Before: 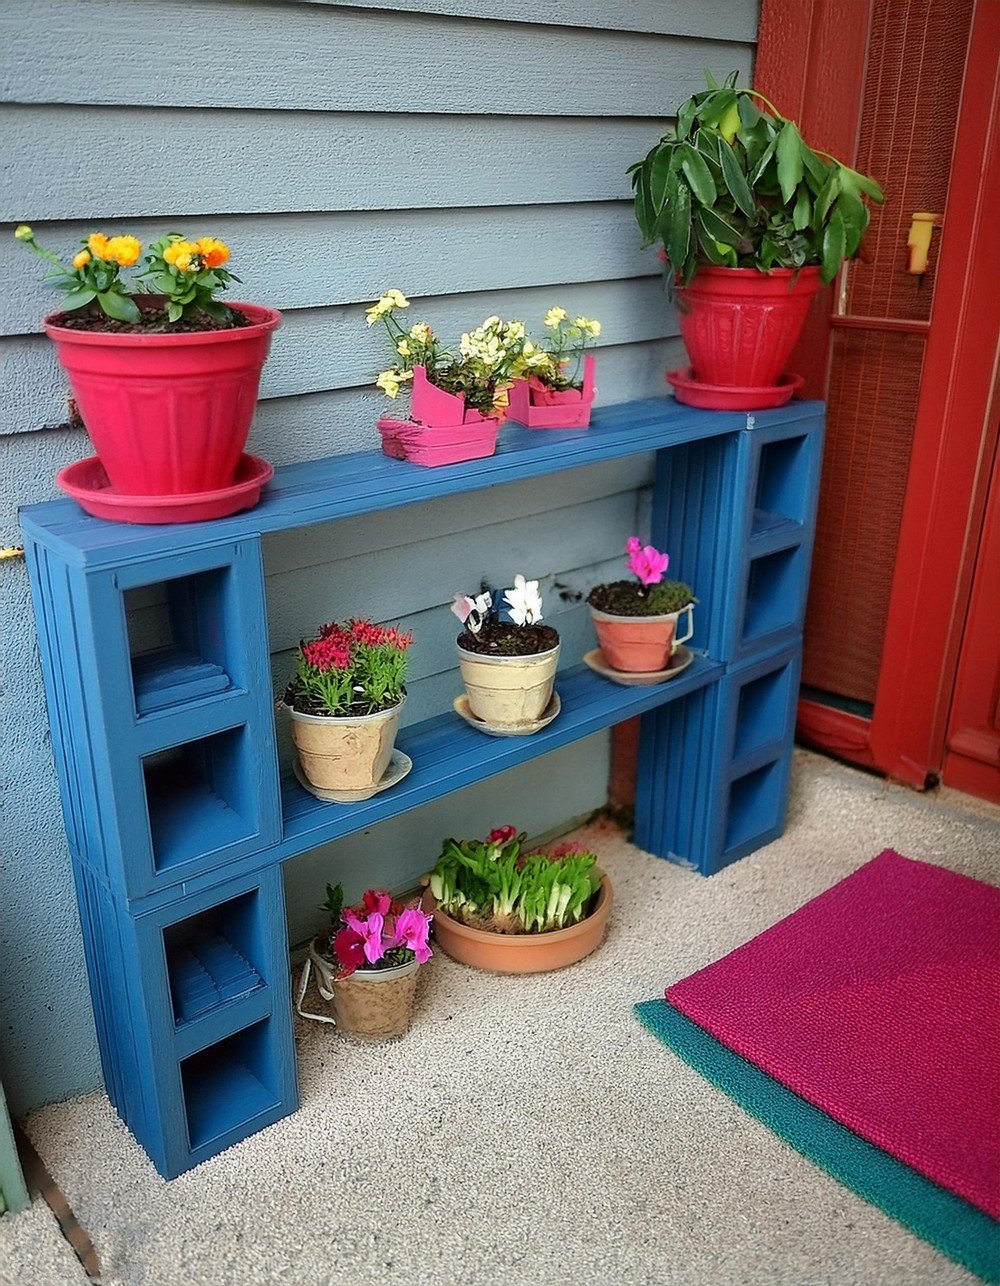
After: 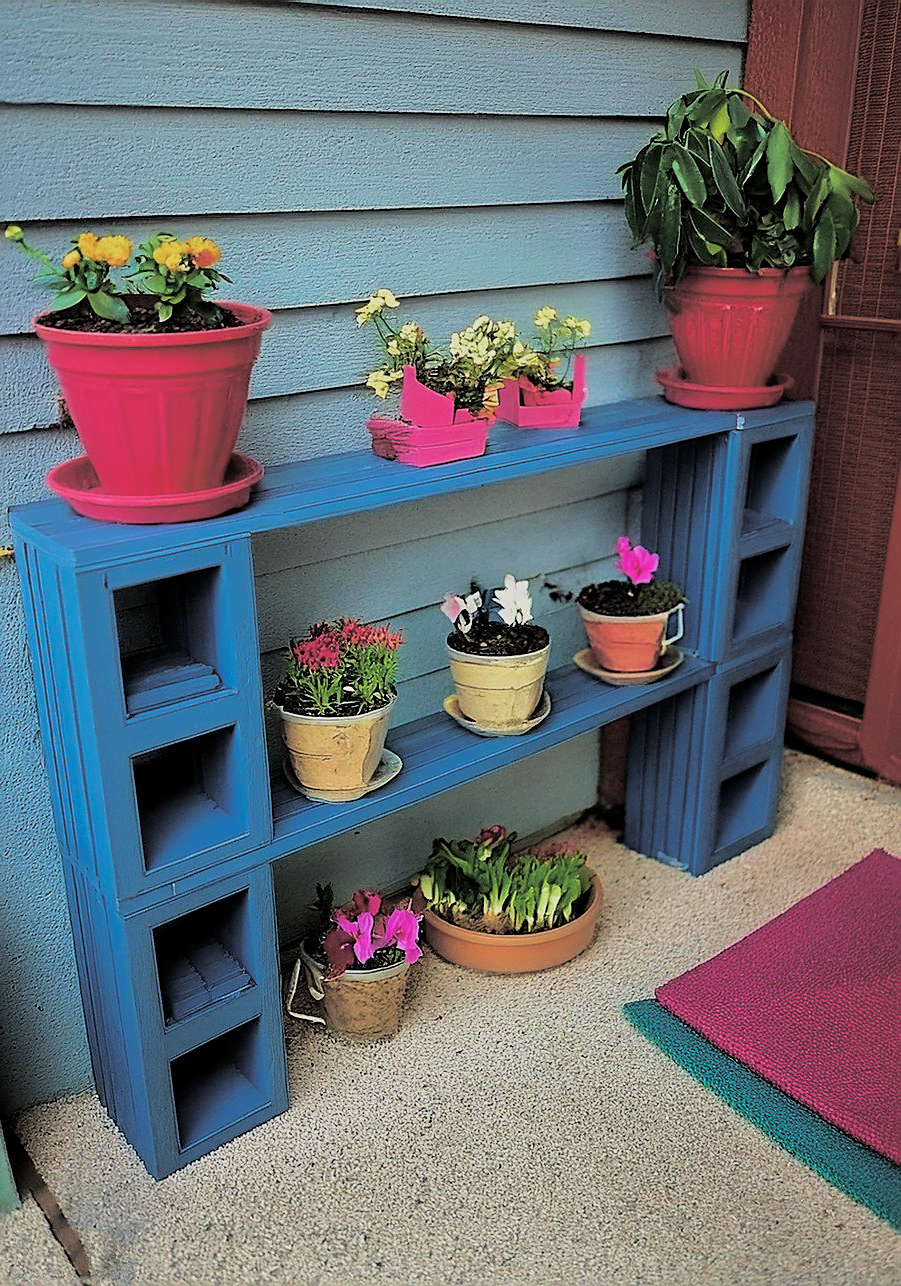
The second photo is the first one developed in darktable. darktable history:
velvia: strength 27%
filmic rgb: middle gray luminance 9.23%, black relative exposure -10.55 EV, white relative exposure 3.45 EV, threshold 6 EV, target black luminance 0%, hardness 5.98, latitude 59.69%, contrast 1.087, highlights saturation mix 5%, shadows ↔ highlights balance 29.23%, add noise in highlights 0, color science v3 (2019), use custom middle-gray values true, iterations of high-quality reconstruction 0, contrast in highlights soft, enable highlight reconstruction true
split-toning: shadows › hue 43.2°, shadows › saturation 0, highlights › hue 50.4°, highlights › saturation 1
crop and rotate: left 1.088%, right 8.807%
exposure: black level correction 0, exposure 0.7 EV, compensate exposure bias true, compensate highlight preservation false
tone equalizer: -8 EV -2 EV, -7 EV -2 EV, -6 EV -2 EV, -5 EV -2 EV, -4 EV -2 EV, -3 EV -2 EV, -2 EV -2 EV, -1 EV -1.63 EV, +0 EV -2 EV
color balance rgb: linear chroma grading › global chroma 10%, perceptual saturation grading › global saturation 30%, global vibrance 10%
sharpen: on, module defaults
